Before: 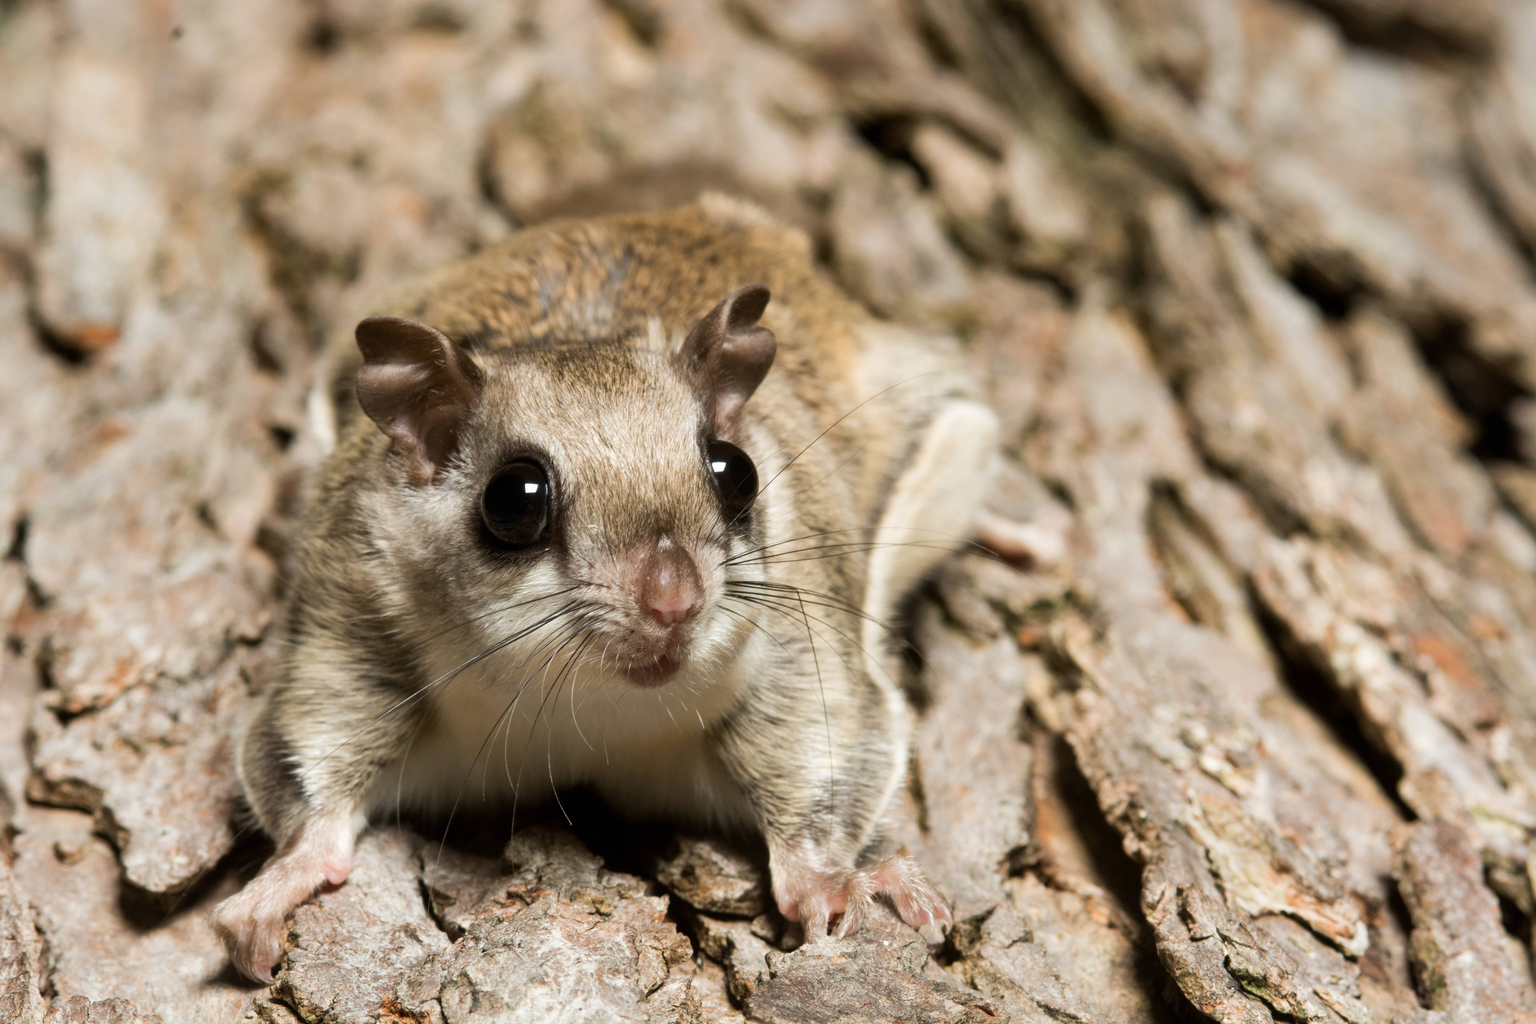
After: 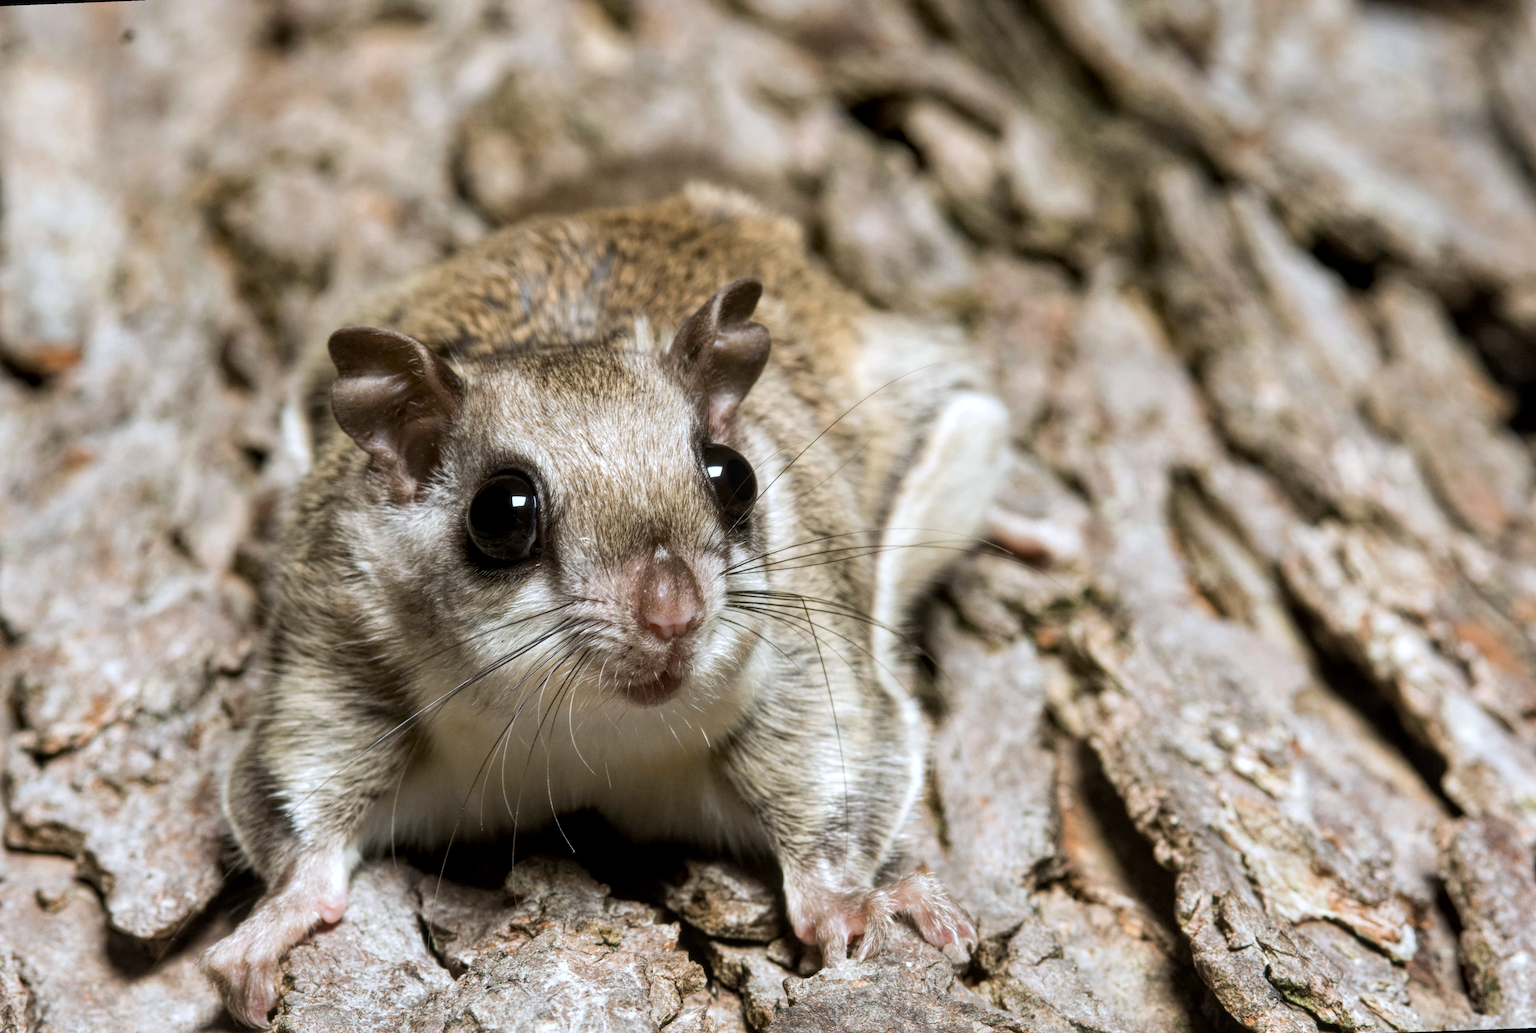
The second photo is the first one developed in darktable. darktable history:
rotate and perspective: rotation -2.12°, lens shift (vertical) 0.009, lens shift (horizontal) -0.008, automatic cropping original format, crop left 0.036, crop right 0.964, crop top 0.05, crop bottom 0.959
white balance: red 0.954, blue 1.079
local contrast: highlights 99%, shadows 86%, detail 160%, midtone range 0.2
